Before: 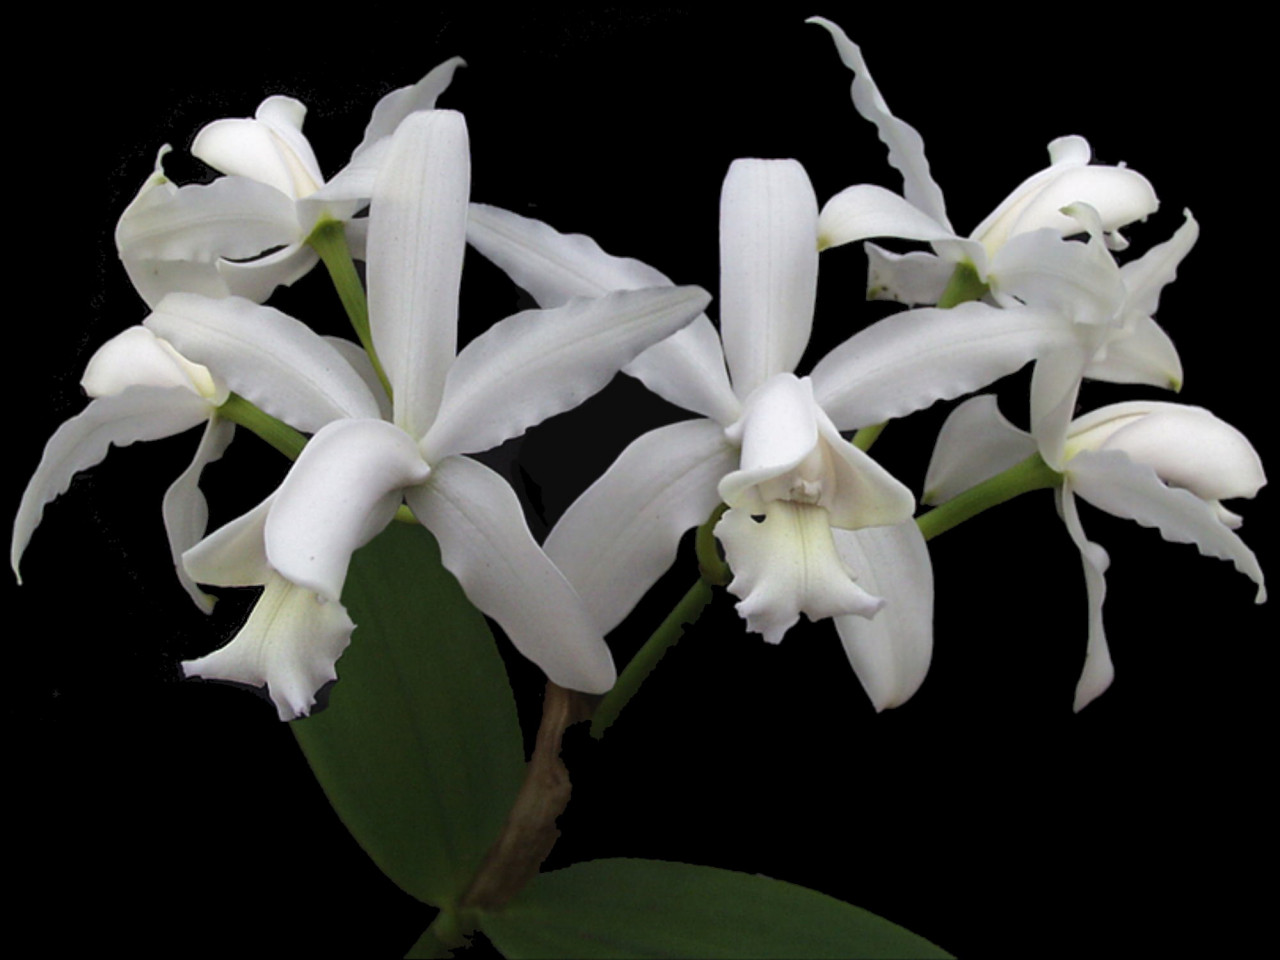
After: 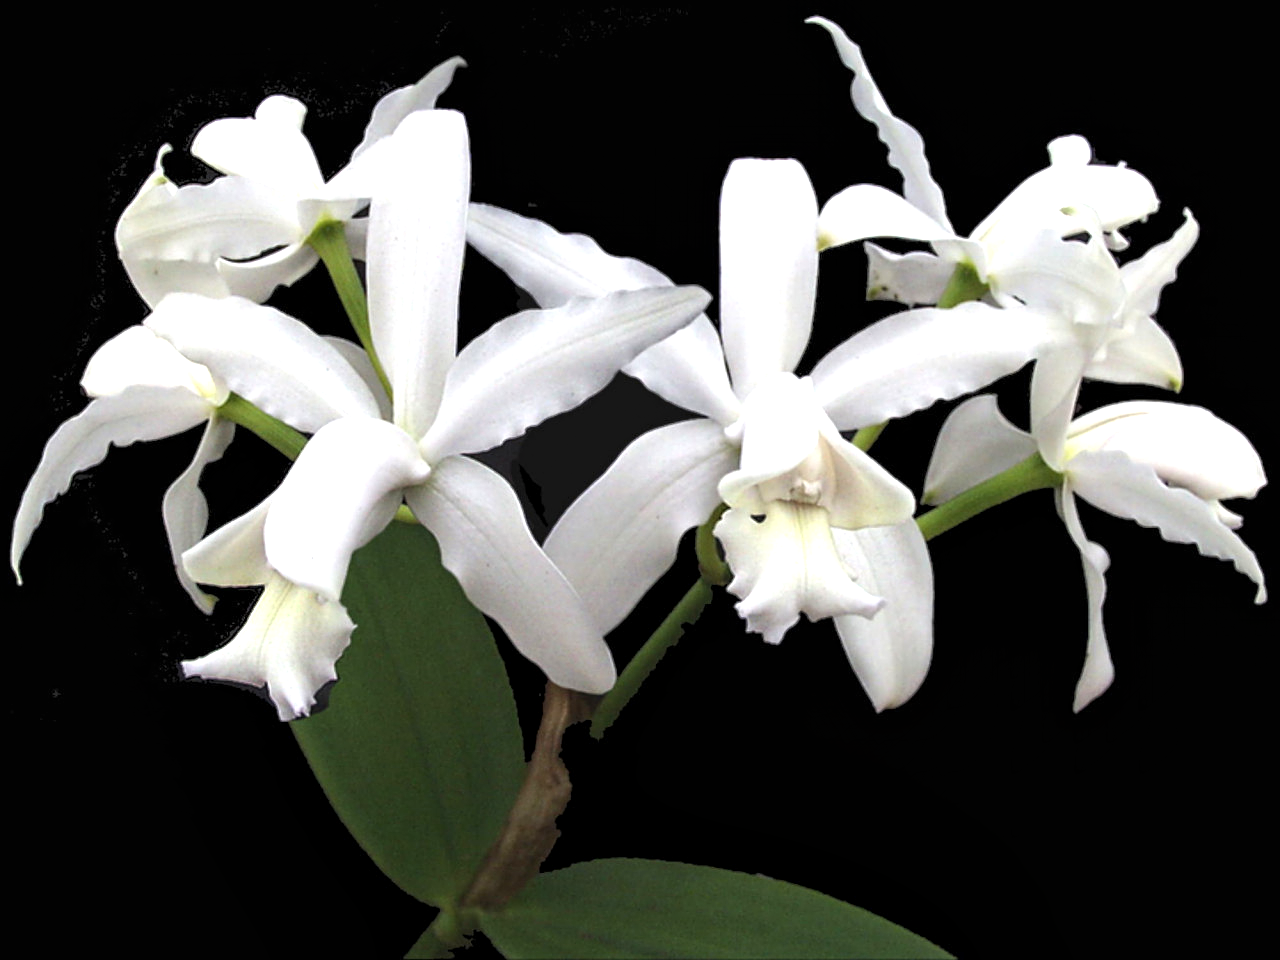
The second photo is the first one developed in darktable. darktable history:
contrast equalizer: octaves 7, y [[0.509, 0.514, 0.523, 0.542, 0.578, 0.603], [0.5 ×6], [0.509, 0.514, 0.523, 0.542, 0.578, 0.603], [0.001, 0.002, 0.003, 0.005, 0.01, 0.013], [0.001, 0.002, 0.003, 0.005, 0.01, 0.013]]
exposure: black level correction 0, exposure 1 EV, compensate exposure bias true, compensate highlight preservation false
